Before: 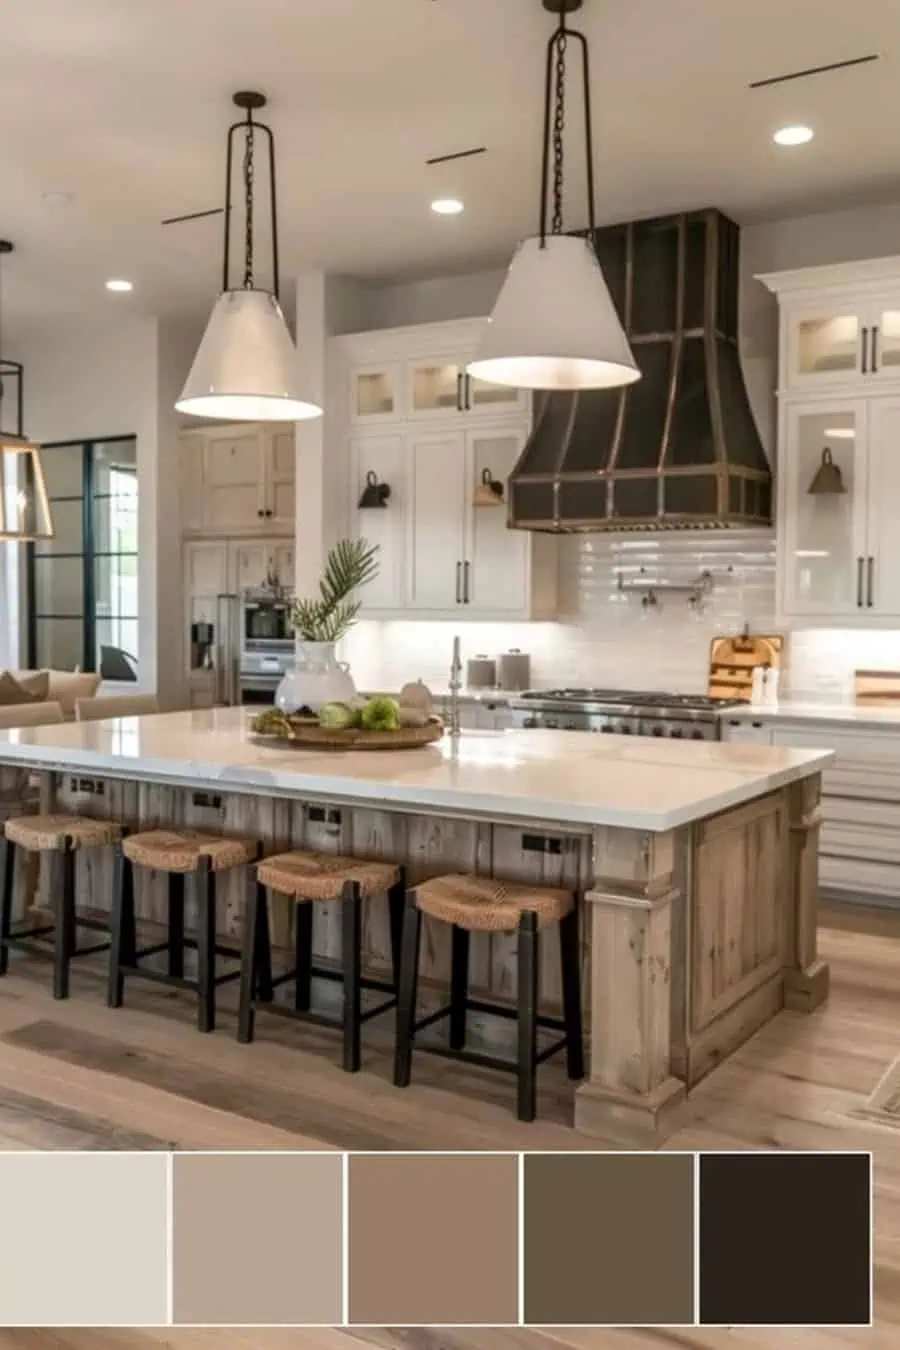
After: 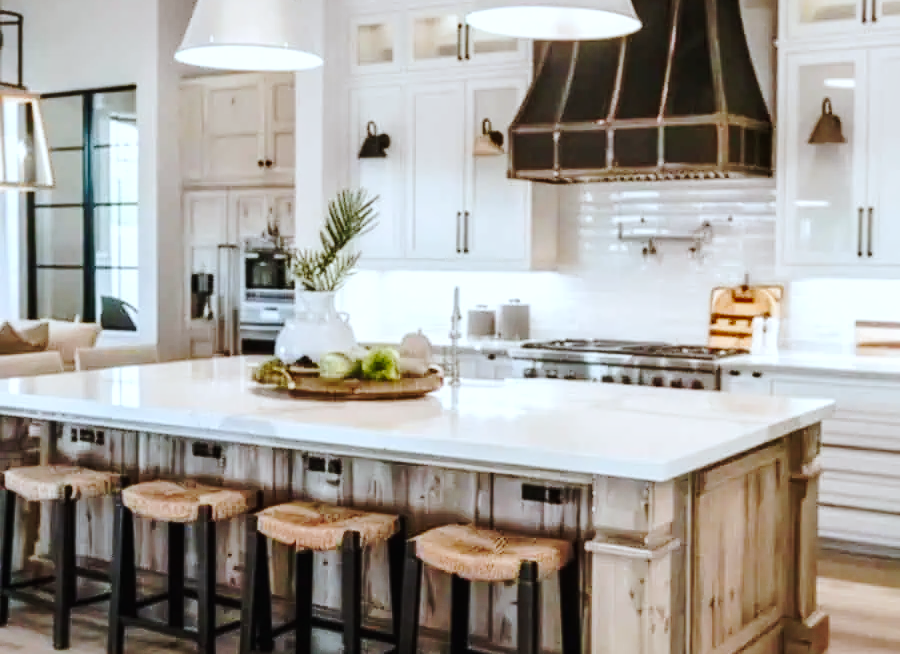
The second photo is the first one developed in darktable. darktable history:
crop and rotate: top 25.952%, bottom 25.547%
tone curve: curves: ch0 [(0, 0.011) (0.104, 0.085) (0.236, 0.234) (0.398, 0.507) (0.498, 0.621) (0.65, 0.757) (0.835, 0.883) (1, 0.961)]; ch1 [(0, 0) (0.353, 0.344) (0.43, 0.401) (0.479, 0.476) (0.502, 0.502) (0.54, 0.542) (0.602, 0.613) (0.638, 0.668) (0.693, 0.727) (1, 1)]; ch2 [(0, 0) (0.34, 0.314) (0.434, 0.43) (0.5, 0.506) (0.521, 0.54) (0.54, 0.56) (0.595, 0.613) (0.644, 0.729) (1, 1)], preserve colors none
exposure: exposure 0.203 EV, compensate highlight preservation false
shadows and highlights: shadows 36.15, highlights -27.57, soften with gaussian
tone equalizer: -8 EV -0.456 EV, -7 EV -0.378 EV, -6 EV -0.373 EV, -5 EV -0.259 EV, -3 EV 0.246 EV, -2 EV 0.304 EV, -1 EV 0.364 EV, +0 EV 0.389 EV, edges refinement/feathering 500, mask exposure compensation -1.57 EV, preserve details no
color correction: highlights a* -4.03, highlights b* -10.96
